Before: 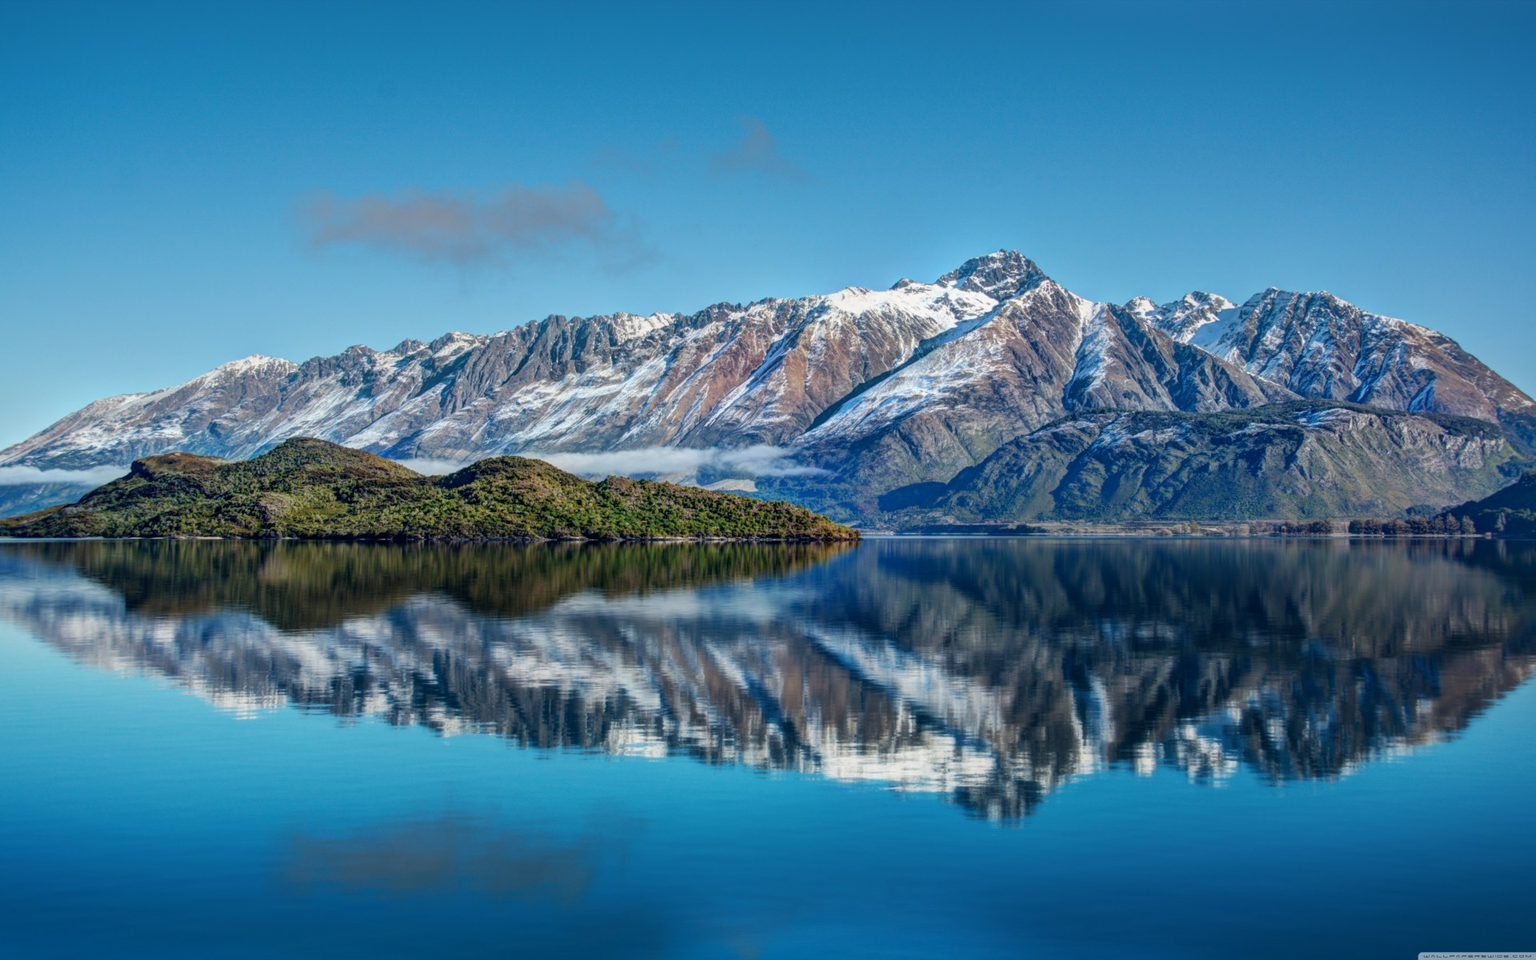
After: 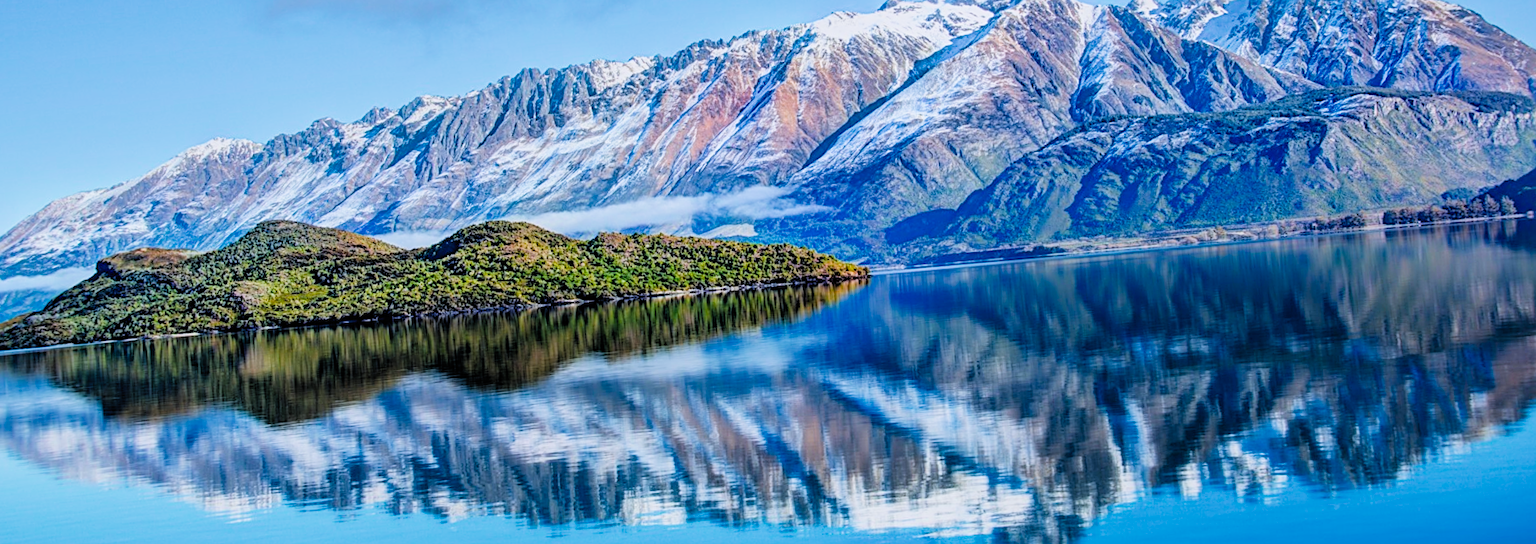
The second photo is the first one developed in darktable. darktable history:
filmic rgb: black relative exposure -4.58 EV, white relative exposure 4.8 EV, threshold 3 EV, hardness 2.36, latitude 36.07%, contrast 1.048, highlights saturation mix 1.32%, shadows ↔ highlights balance 1.25%, color science v4 (2020), enable highlight reconstruction true
color calibration: illuminant as shot in camera, x 0.358, y 0.373, temperature 4628.91 K
exposure: black level correction 0, exposure 1 EV, compensate exposure bias true, compensate highlight preservation false
crop and rotate: top 25.357%, bottom 13.942%
rotate and perspective: rotation -5°, crop left 0.05, crop right 0.952, crop top 0.11, crop bottom 0.89
sharpen: on, module defaults
color balance rgb: perceptual saturation grading › global saturation 30%, global vibrance 20%
